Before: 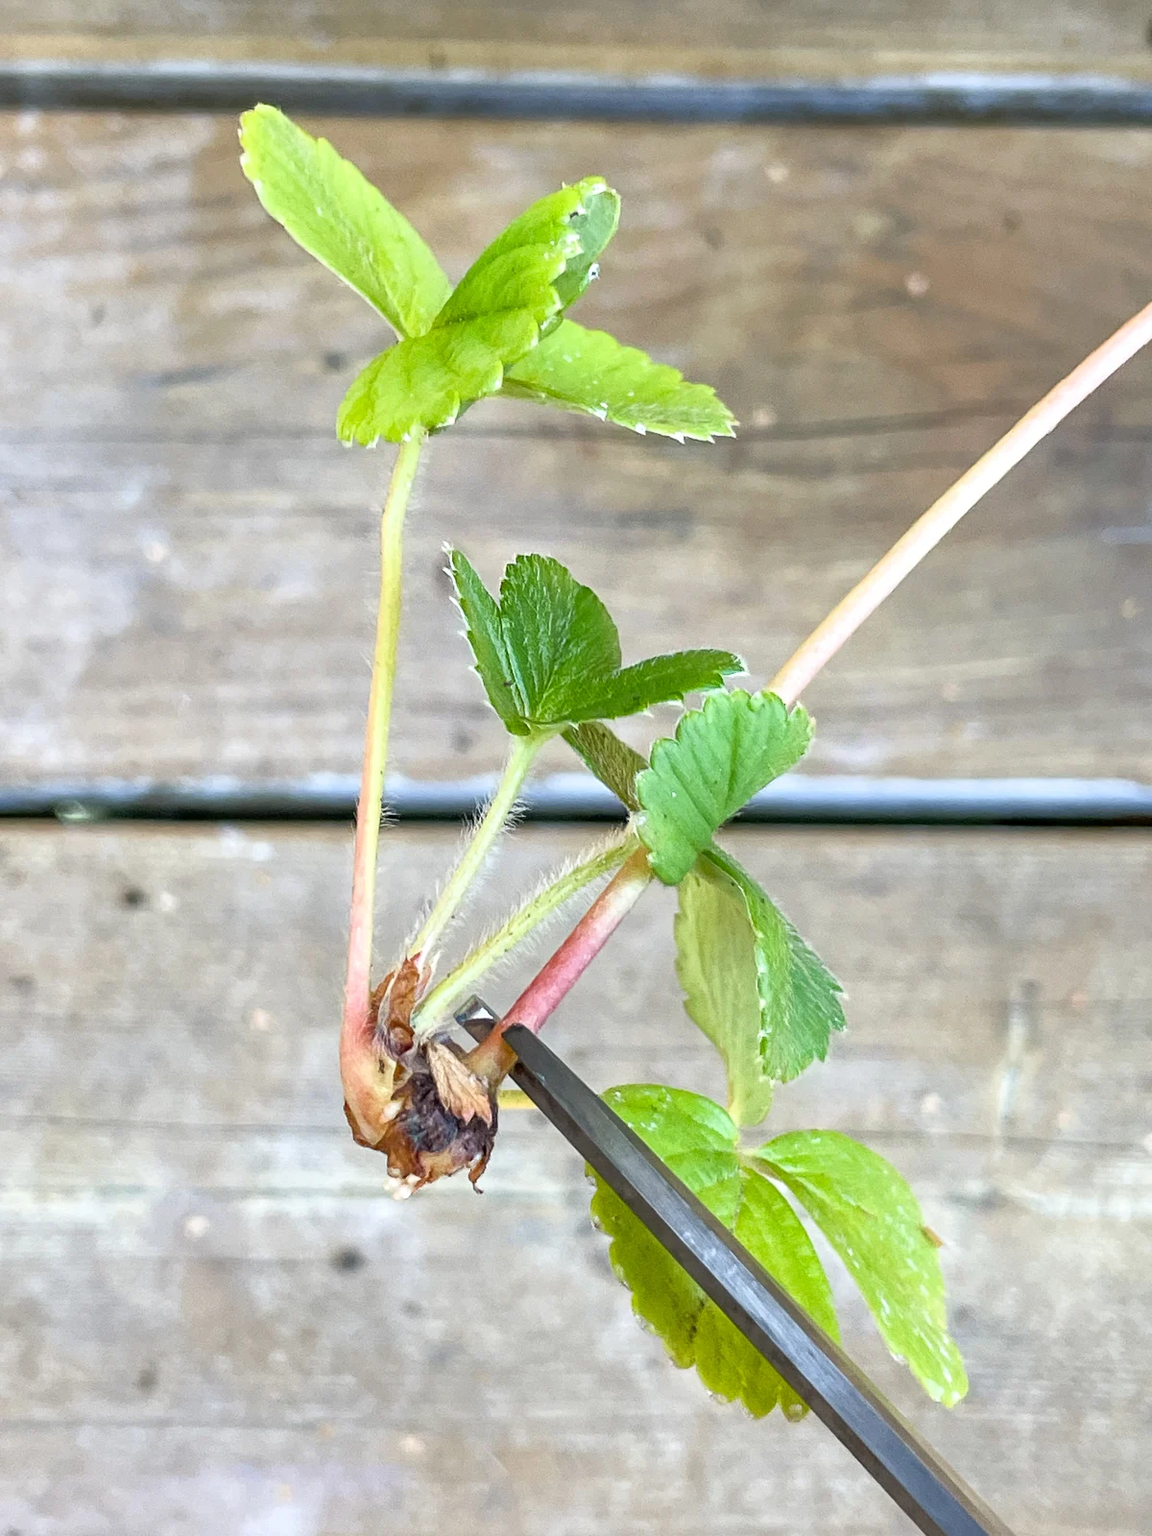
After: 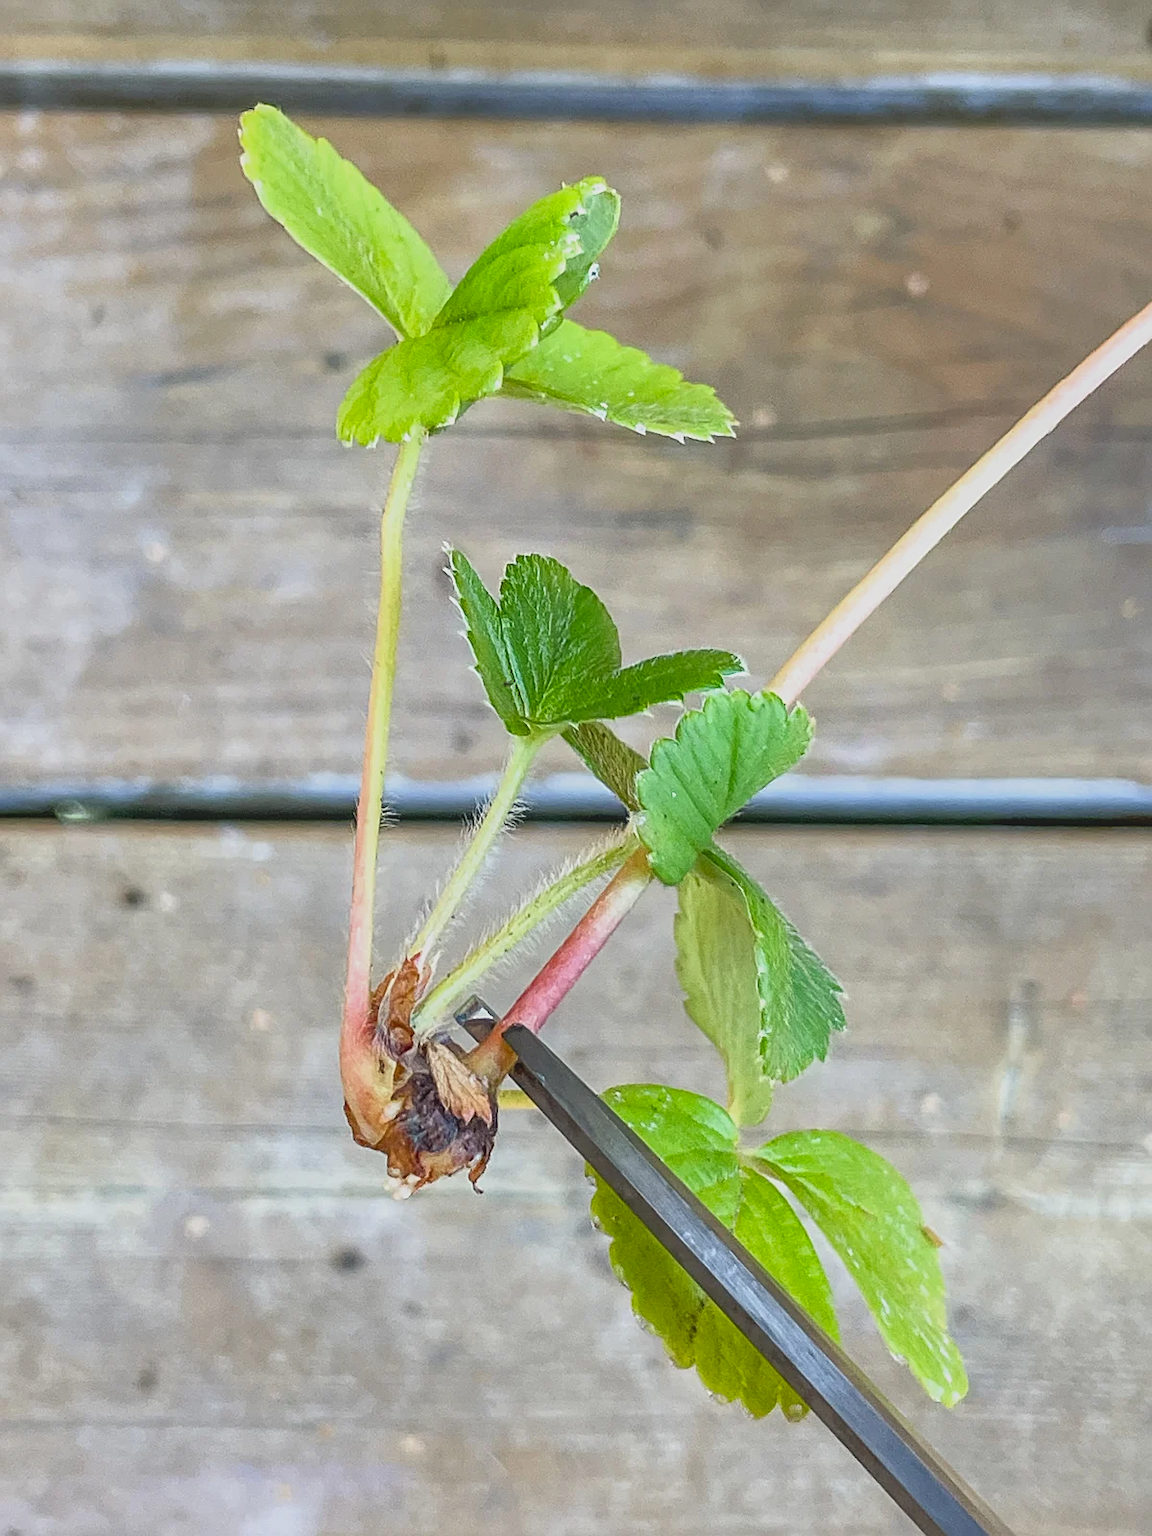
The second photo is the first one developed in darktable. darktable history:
sharpen: on, module defaults
local contrast: on, module defaults
contrast brightness saturation: contrast -0.28
